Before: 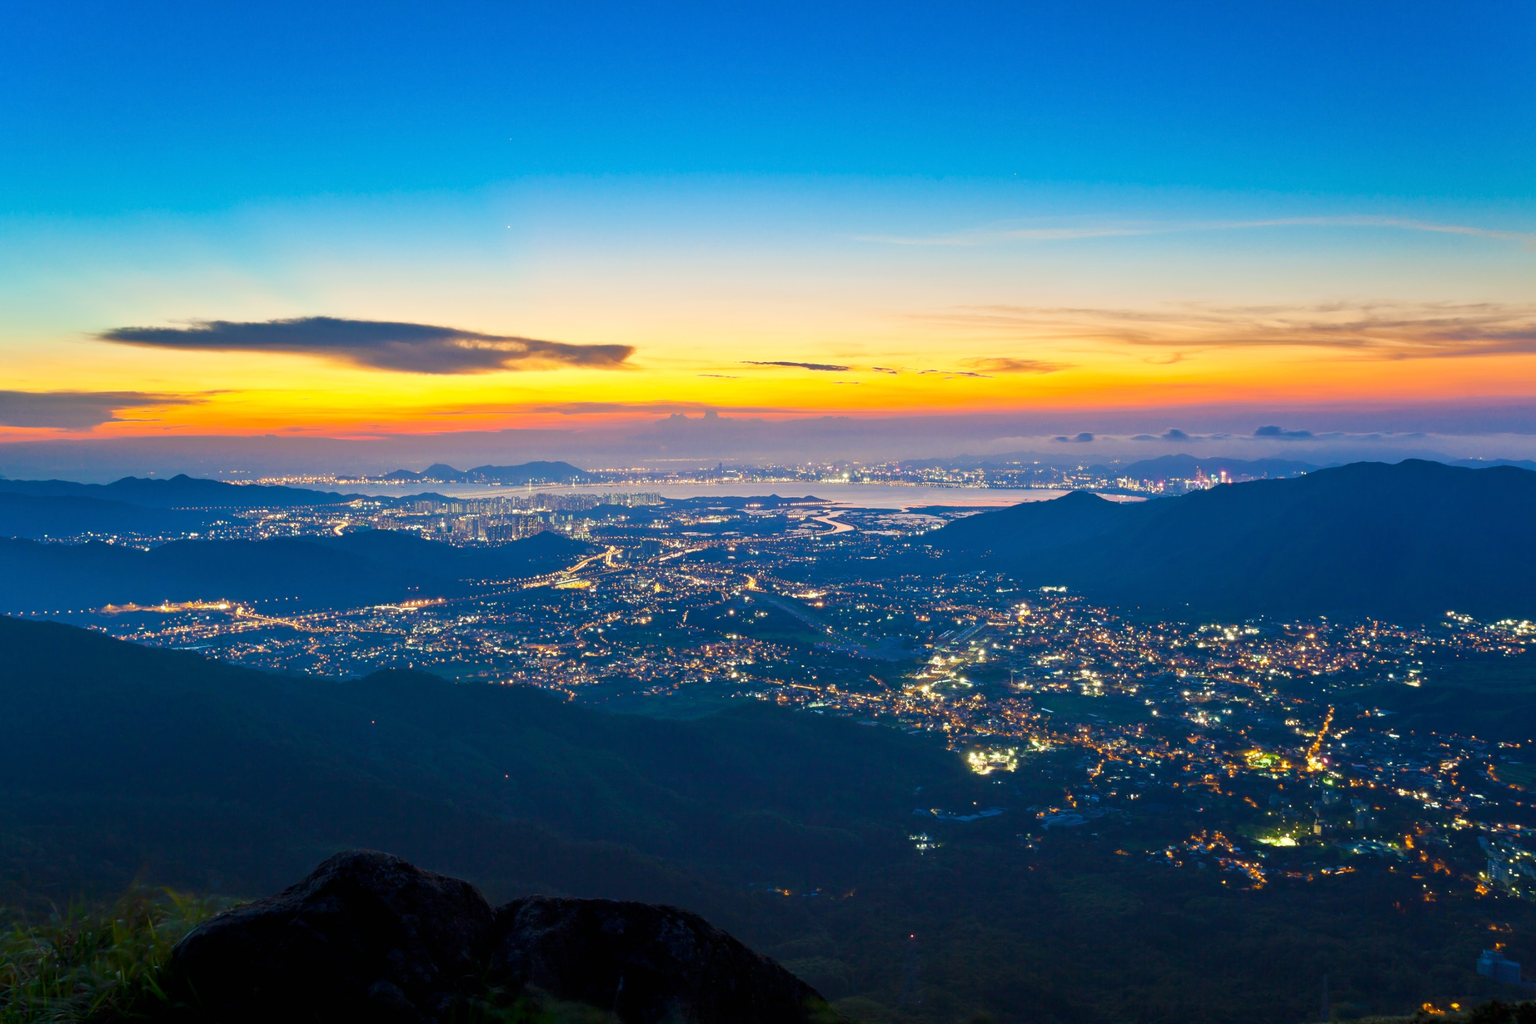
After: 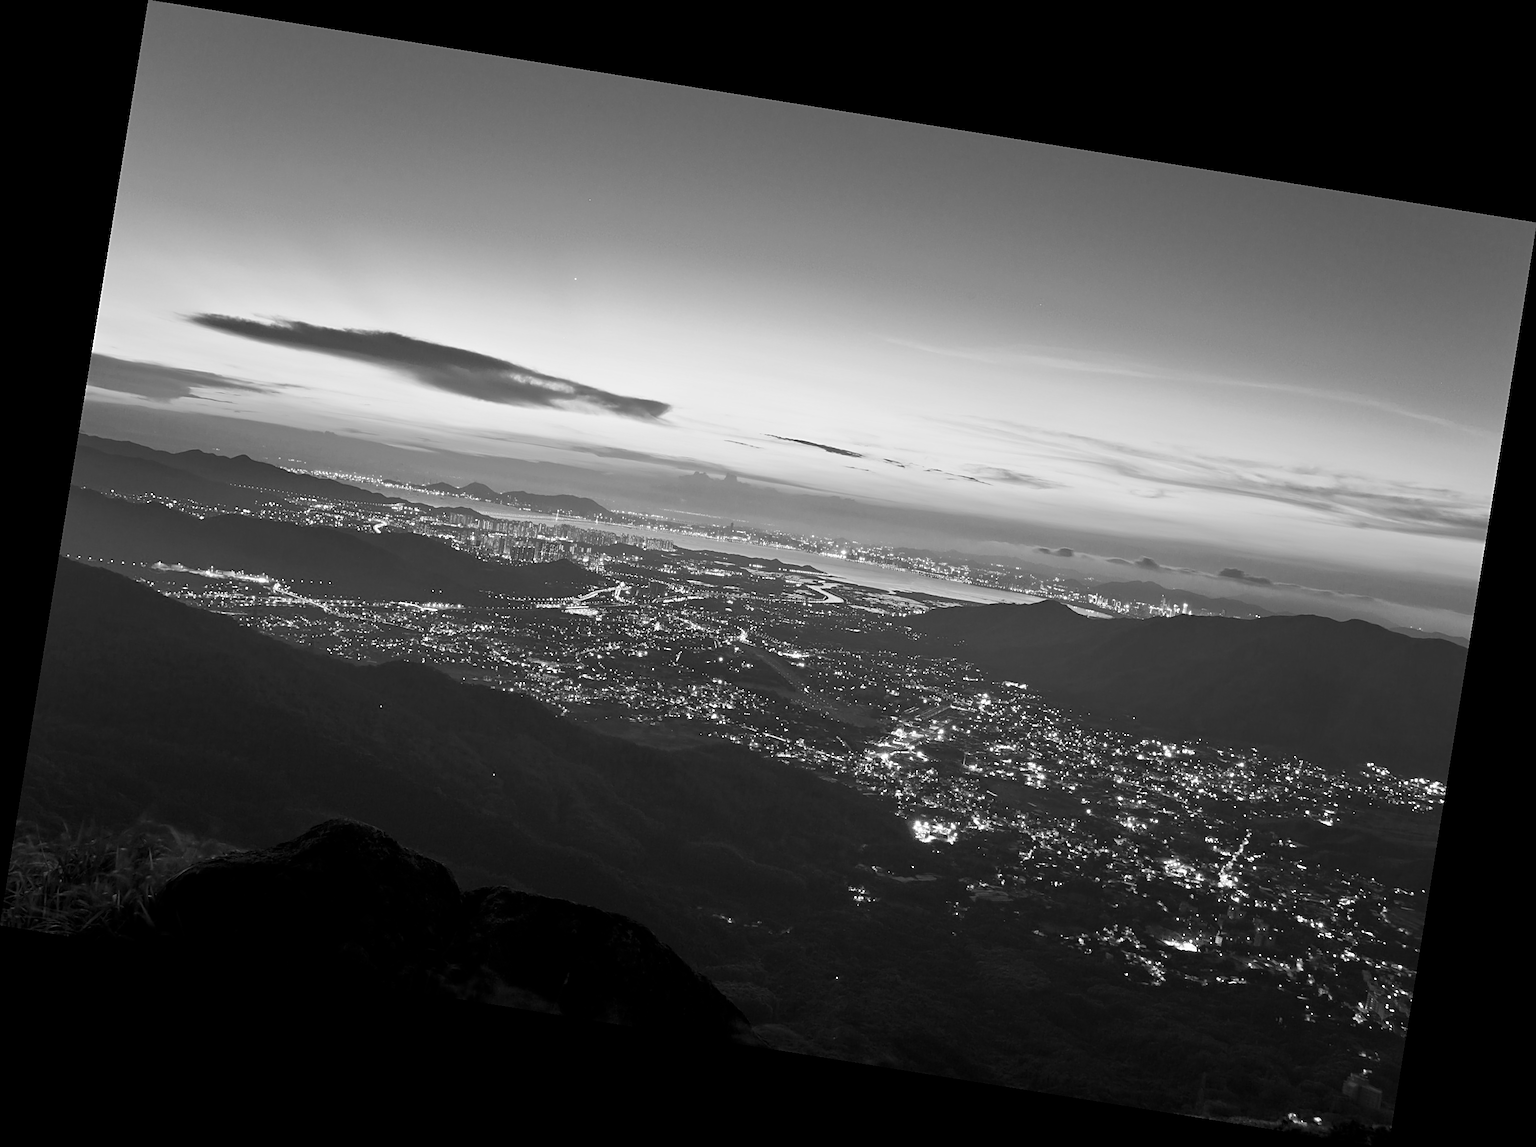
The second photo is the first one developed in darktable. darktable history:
monochrome: on, module defaults
sharpen: on, module defaults
rotate and perspective: rotation 9.12°, automatic cropping off
